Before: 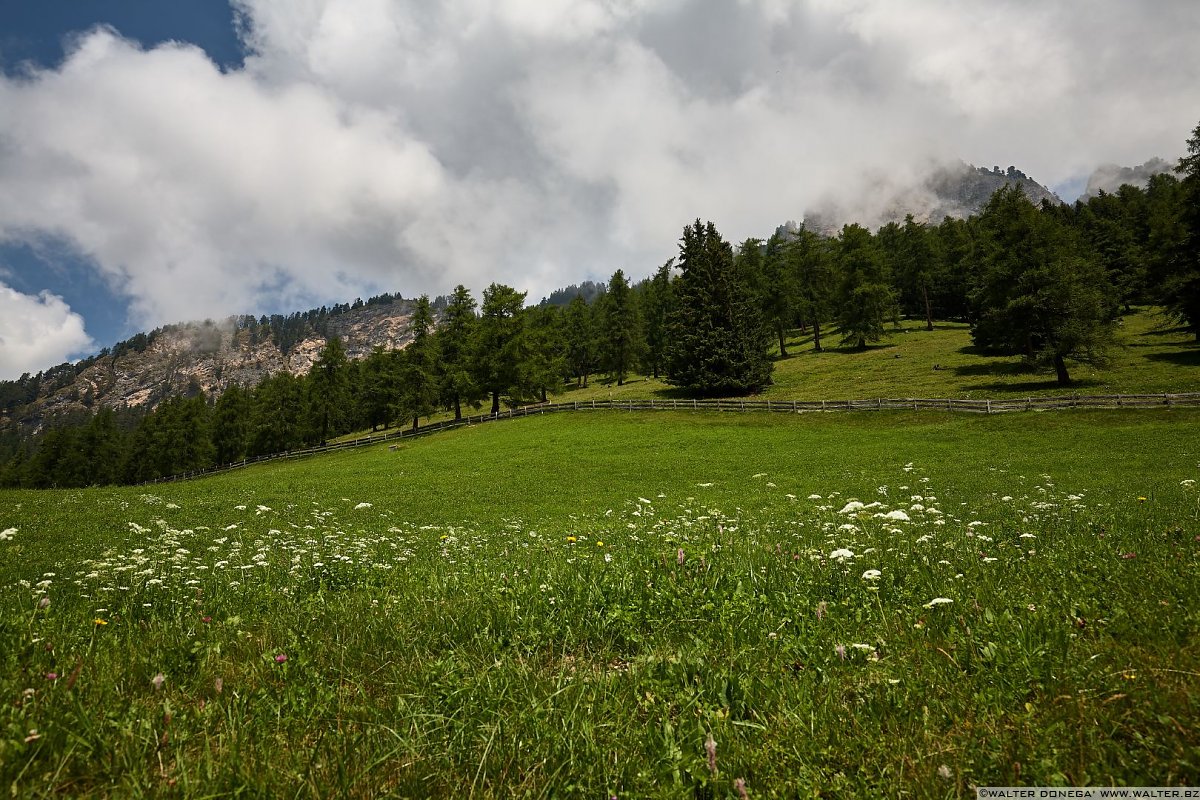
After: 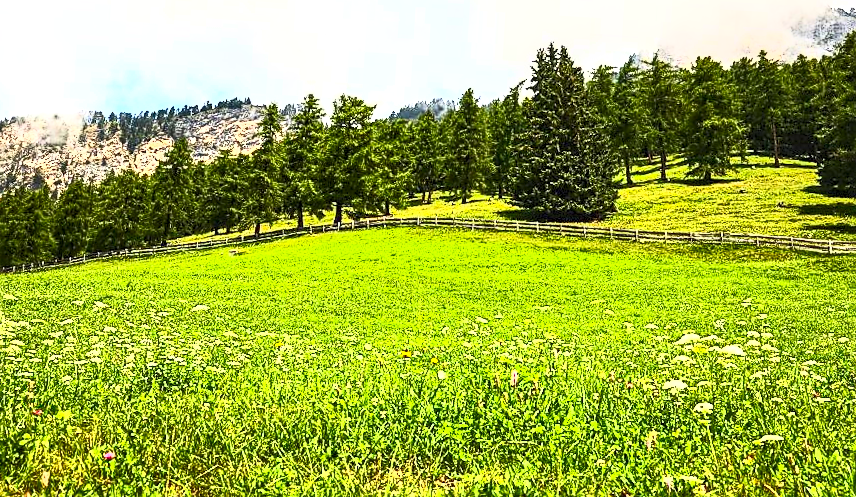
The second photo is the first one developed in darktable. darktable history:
local contrast: detail 150%
crop and rotate: angle -3.45°, left 9.869%, top 20.55%, right 12.408%, bottom 11.798%
sharpen: on, module defaults
color calibration: illuminant same as pipeline (D50), adaptation XYZ, x 0.346, y 0.357, temperature 5016.25 K
contrast brightness saturation: contrast 0.812, brightness 0.61, saturation 0.589
exposure: black level correction 0, exposure 1.2 EV, compensate highlight preservation false
shadows and highlights: radius 335, shadows 64.25, highlights 4.29, compress 87.8%, soften with gaussian
